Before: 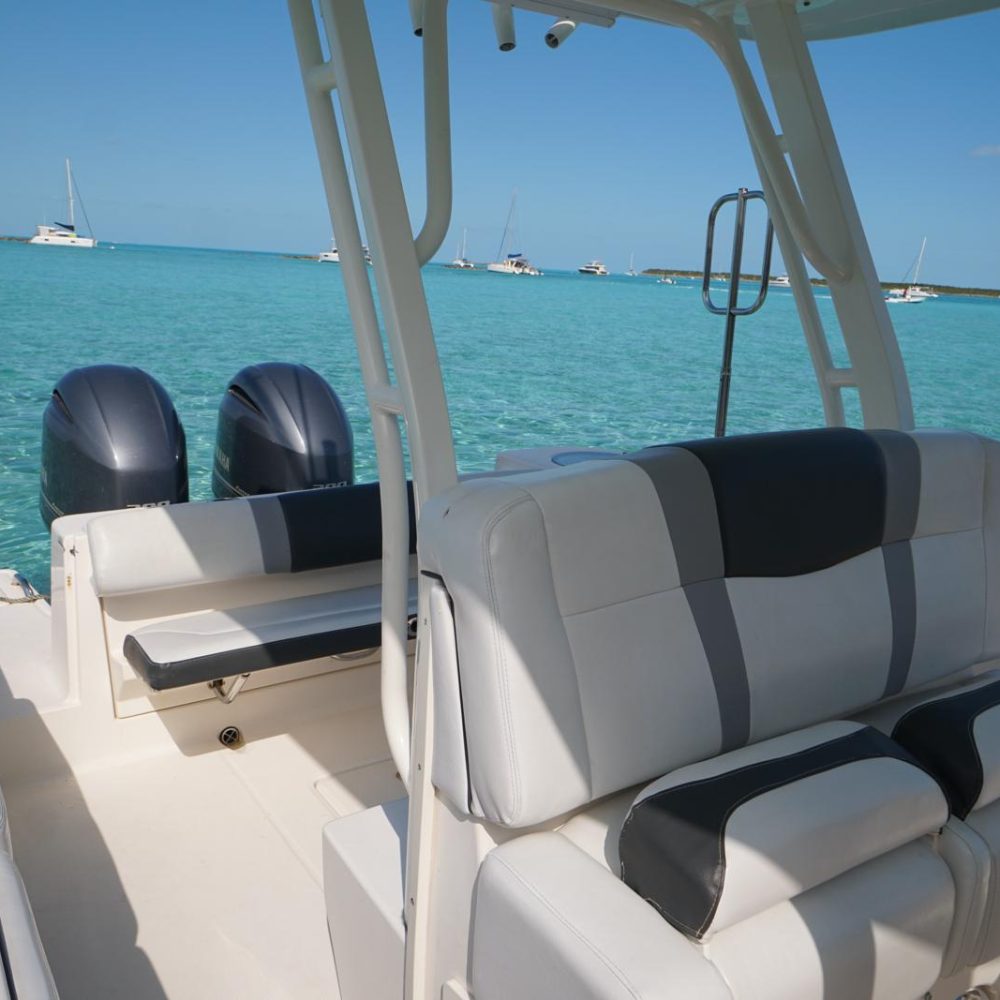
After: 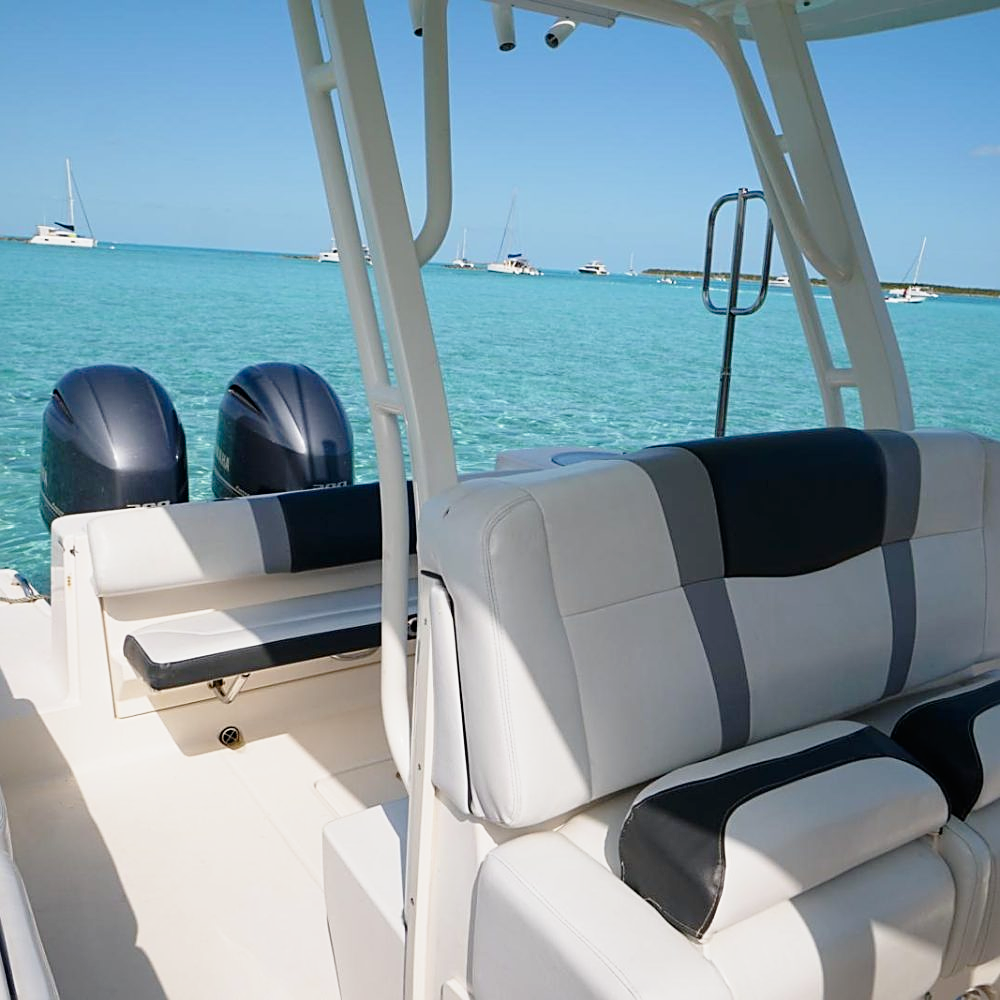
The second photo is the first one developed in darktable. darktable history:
sharpen: on, module defaults
tone curve: curves: ch0 [(0, 0) (0.062, 0.023) (0.168, 0.142) (0.359, 0.419) (0.469, 0.544) (0.634, 0.722) (0.839, 0.909) (0.998, 0.978)]; ch1 [(0, 0) (0.437, 0.408) (0.472, 0.47) (0.502, 0.504) (0.527, 0.546) (0.568, 0.619) (0.608, 0.665) (0.669, 0.748) (0.859, 0.899) (1, 1)]; ch2 [(0, 0) (0.33, 0.301) (0.421, 0.443) (0.473, 0.498) (0.509, 0.5) (0.535, 0.564) (0.575, 0.625) (0.608, 0.667) (1, 1)], preserve colors none
